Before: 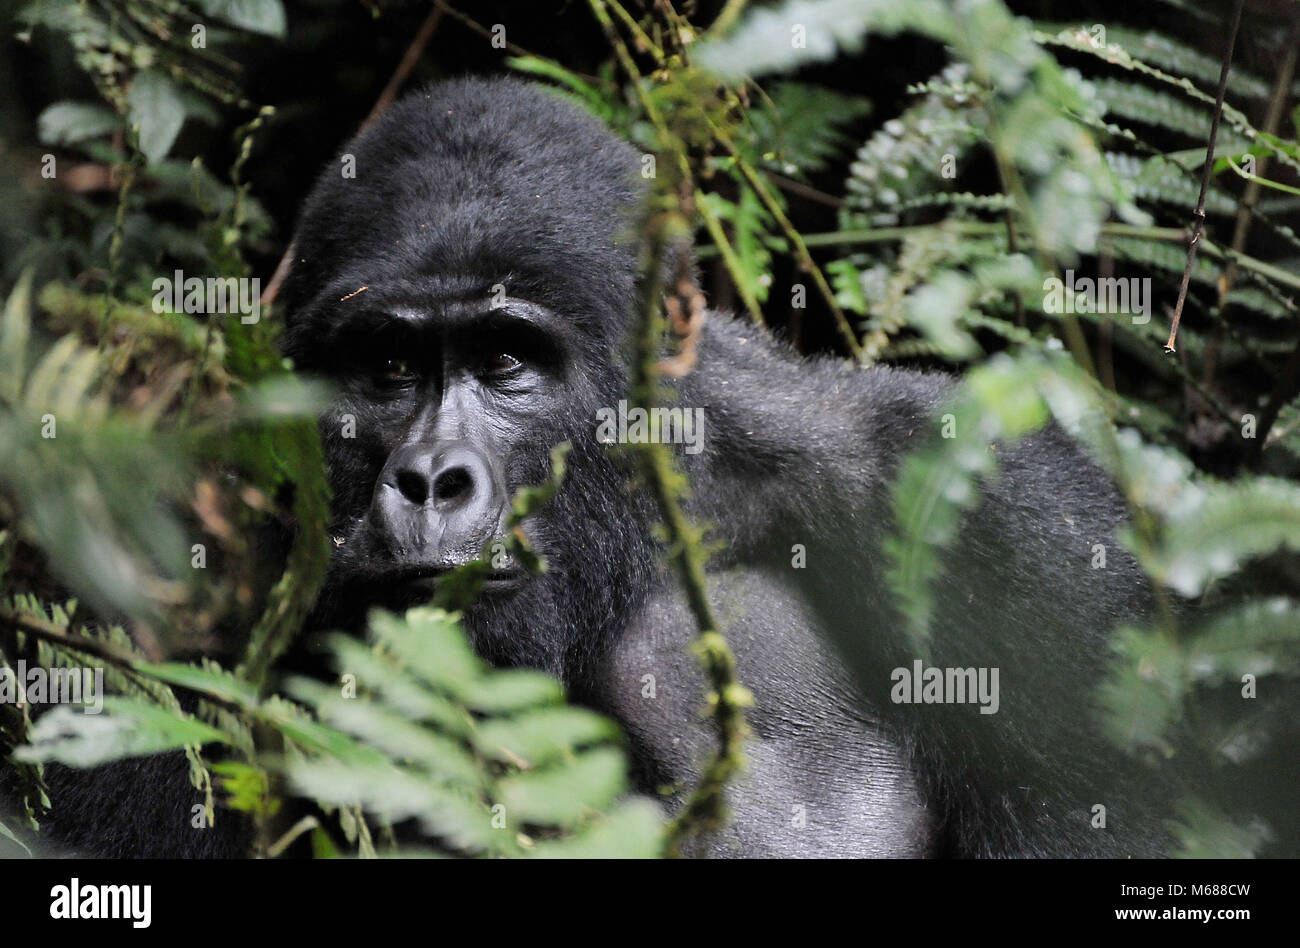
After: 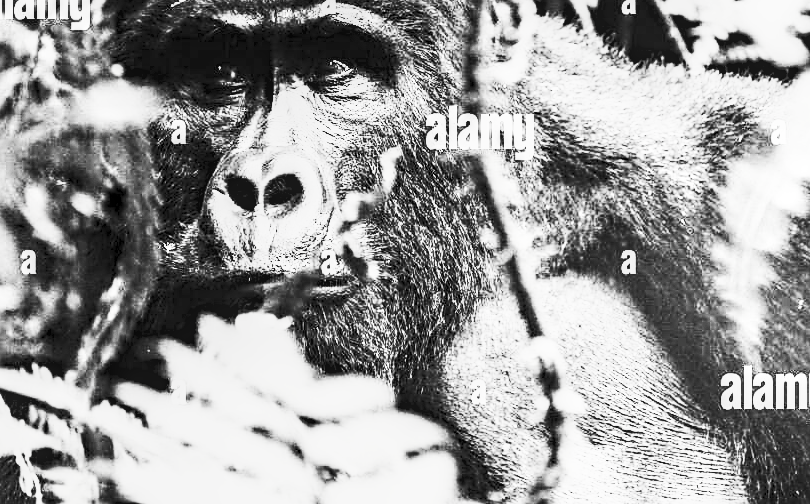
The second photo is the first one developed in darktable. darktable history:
haze removal: strength 0.303, distance 0.251, compatibility mode true, adaptive false
crop: left 13.098%, top 31.033%, right 24.575%, bottom 15.752%
sharpen: on, module defaults
exposure: exposure 0.605 EV, compensate highlight preservation false
local contrast: on, module defaults
base curve: curves: ch0 [(0, 0) (0.028, 0.03) (0.105, 0.232) (0.387, 0.748) (0.754, 0.968) (1, 1)], preserve colors none
contrast brightness saturation: contrast 0.539, brightness 0.489, saturation -0.996
